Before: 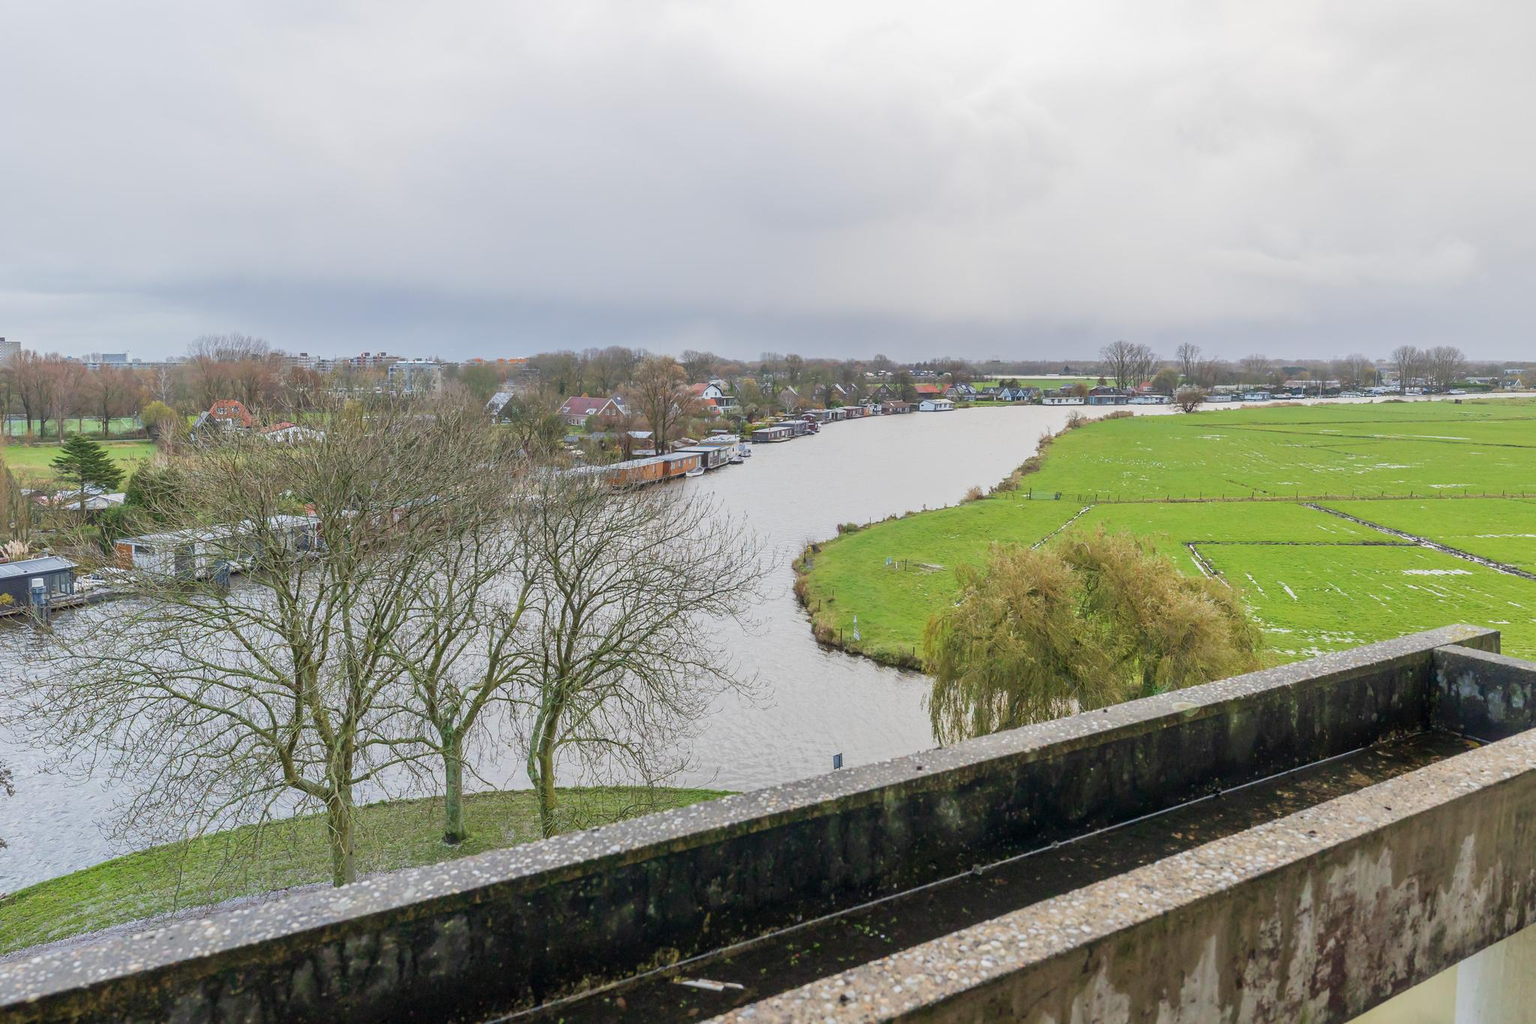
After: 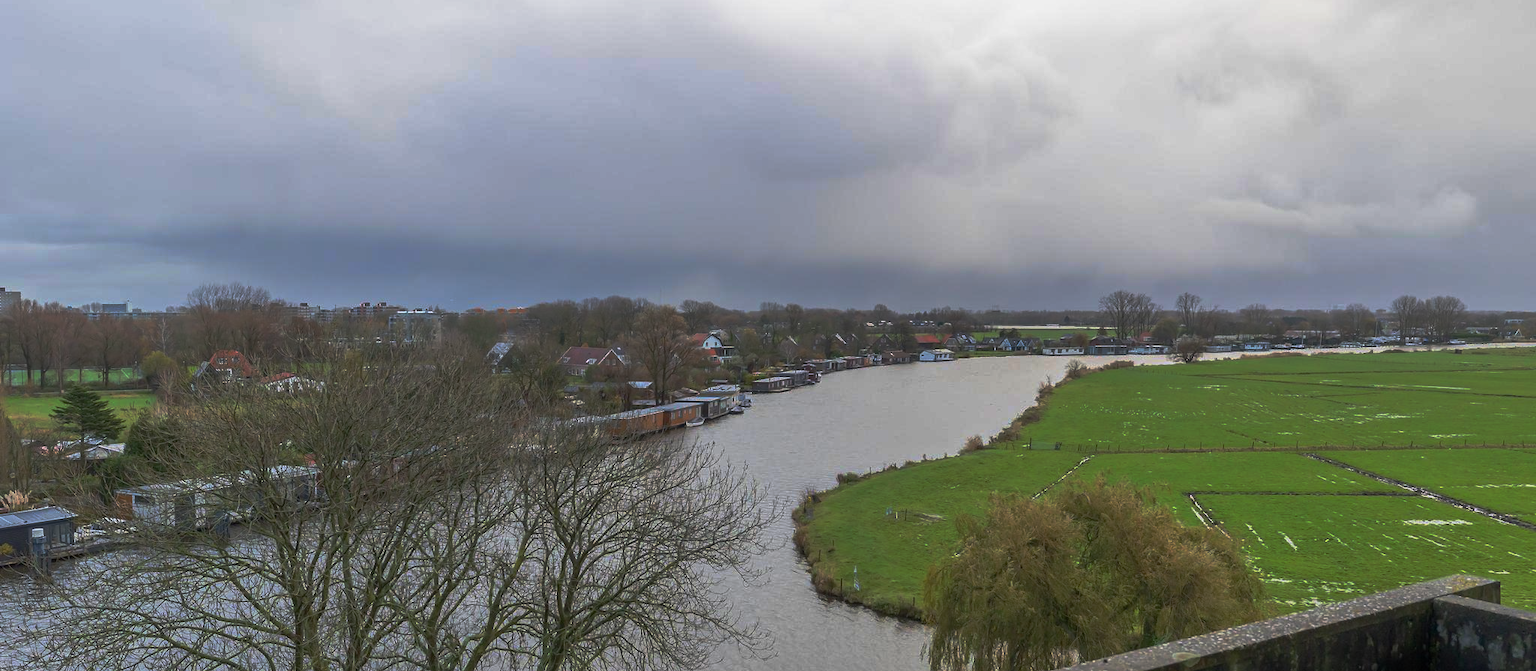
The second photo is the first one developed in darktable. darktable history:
crop and rotate: top 4.925%, bottom 29.508%
base curve: curves: ch0 [(0, 0) (0.564, 0.291) (0.802, 0.731) (1, 1)], preserve colors none
